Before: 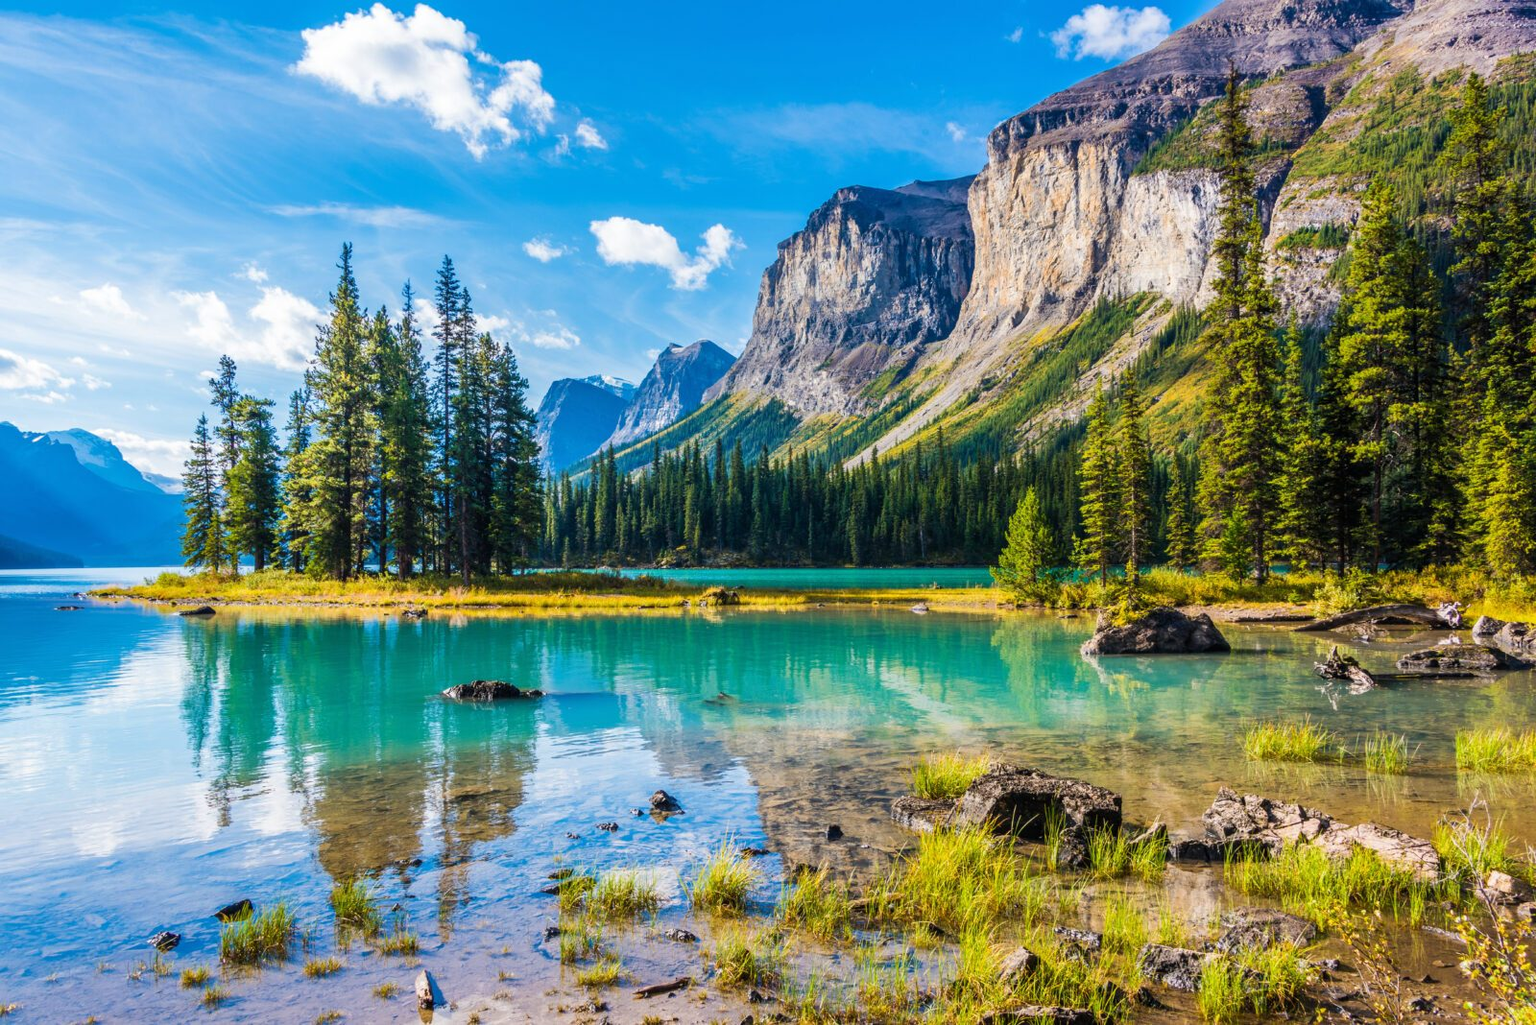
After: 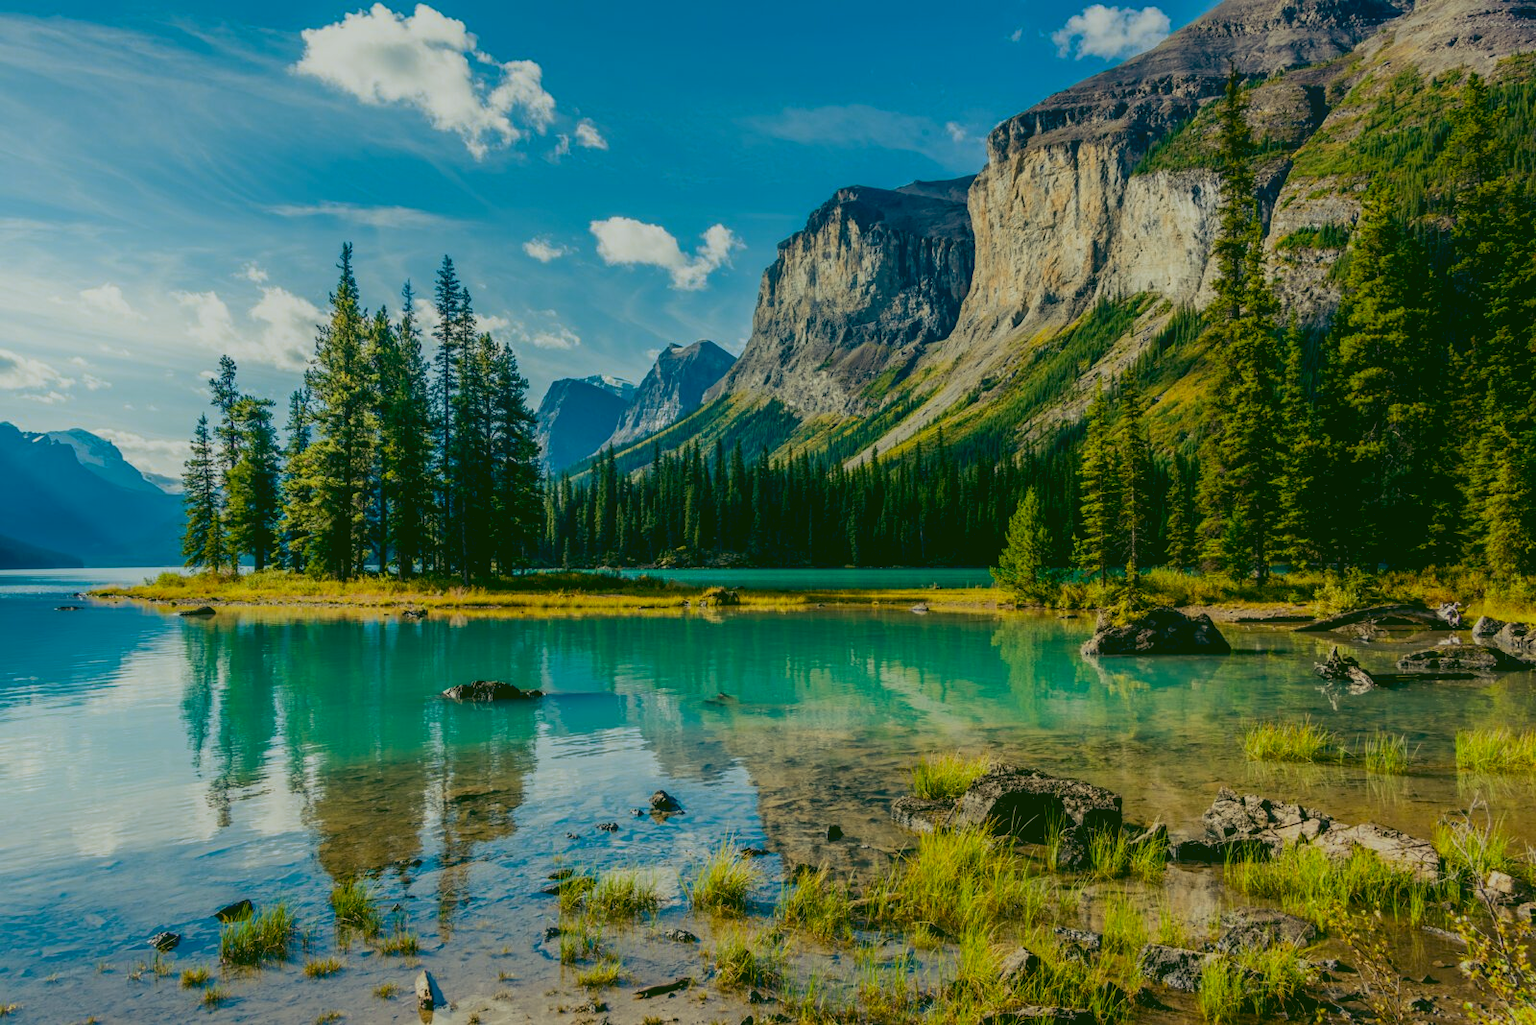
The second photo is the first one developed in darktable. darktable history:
shadows and highlights: shadows -40.15, highlights 62.88, soften with gaussian
exposure: black level correction 0.011, exposure -0.478 EV, compensate highlight preservation false
rgb curve: curves: ch0 [(0.123, 0.061) (0.995, 0.887)]; ch1 [(0.06, 0.116) (1, 0.906)]; ch2 [(0, 0) (0.824, 0.69) (1, 1)], mode RGB, independent channels, compensate middle gray true
levels: levels [0, 0.492, 0.984]
